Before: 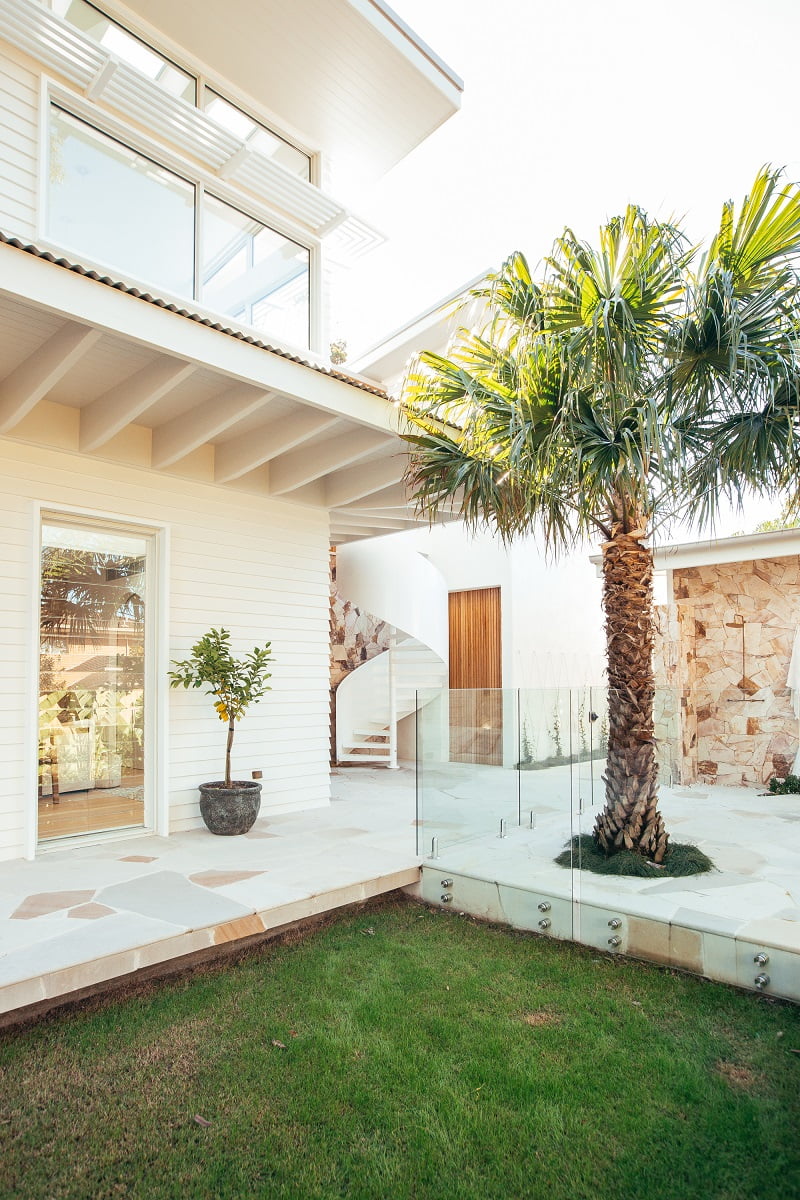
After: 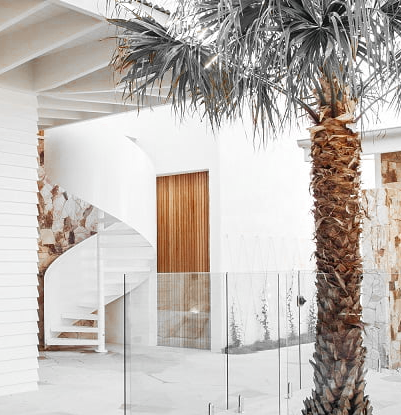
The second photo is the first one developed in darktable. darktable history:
color zones: curves: ch0 [(0, 0.497) (0.096, 0.361) (0.221, 0.538) (0.429, 0.5) (0.571, 0.5) (0.714, 0.5) (0.857, 0.5) (1, 0.497)]; ch1 [(0, 0.5) (0.143, 0.5) (0.257, -0.002) (0.429, 0.04) (0.571, -0.001) (0.714, -0.015) (0.857, 0.024) (1, 0.5)]
crop: left 36.607%, top 34.735%, right 13.146%, bottom 30.611%
